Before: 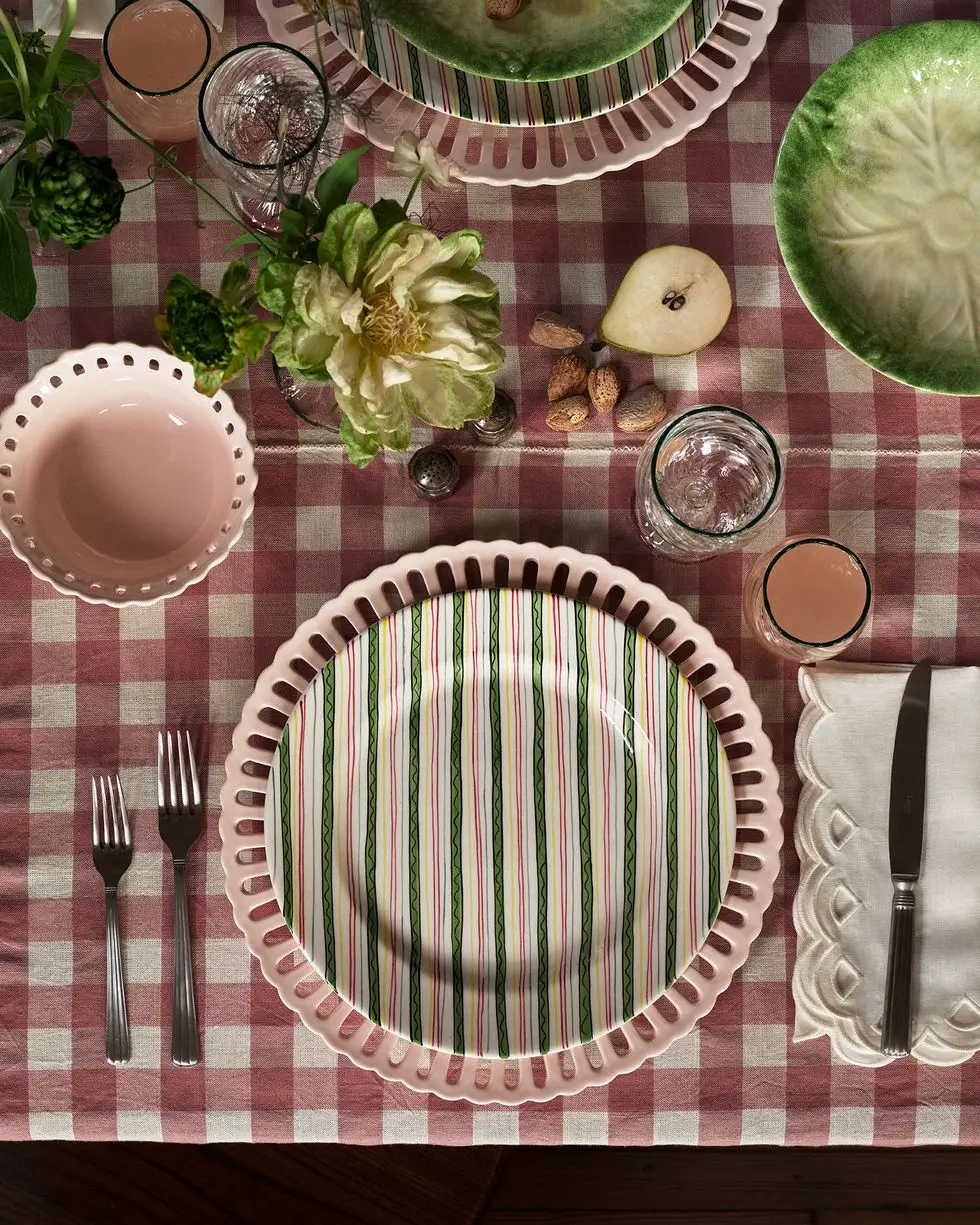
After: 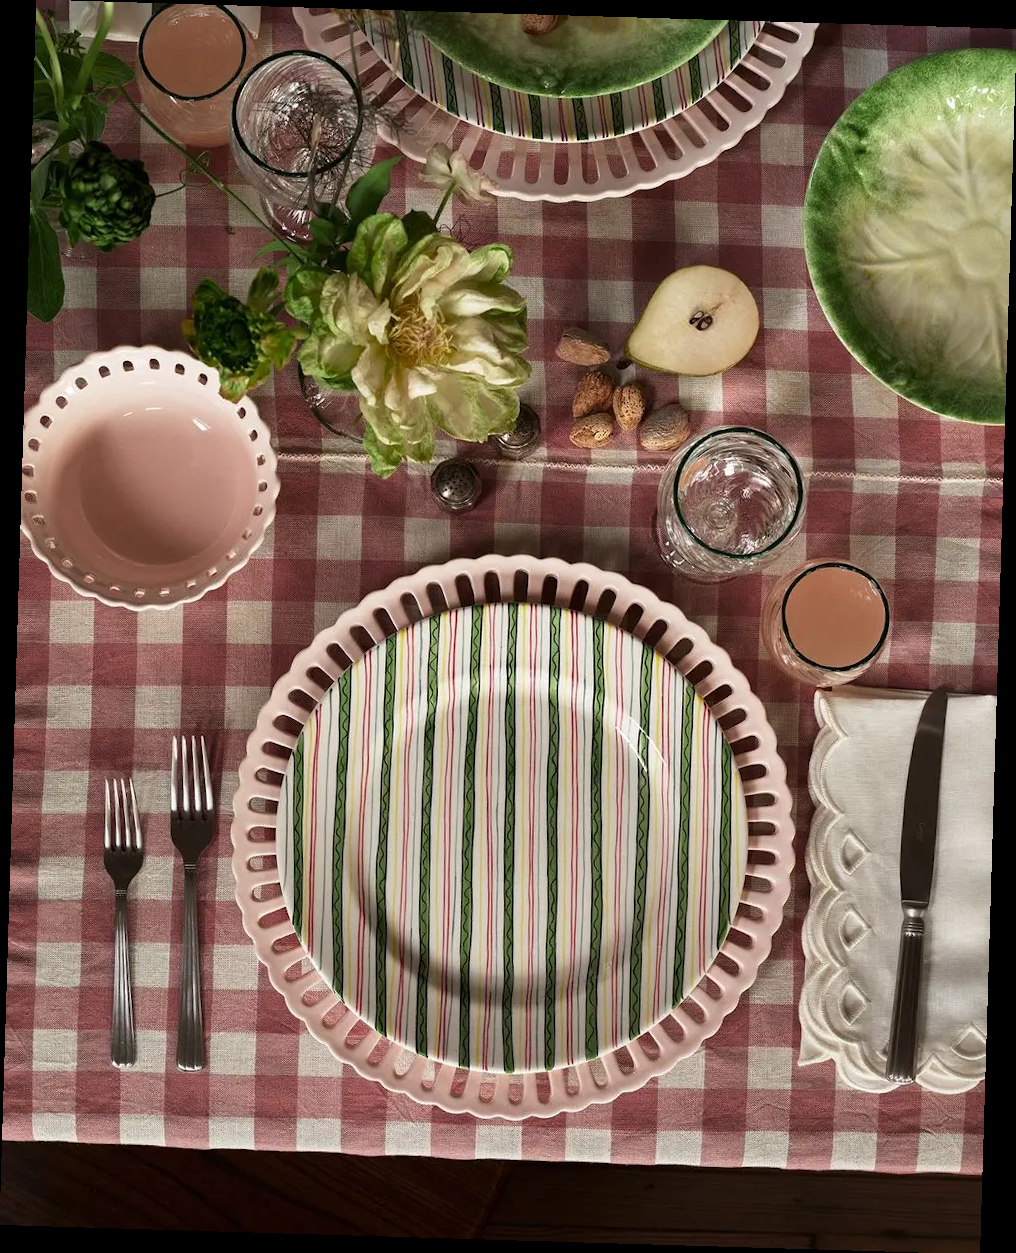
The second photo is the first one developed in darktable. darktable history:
rotate and perspective: rotation 1.72°, automatic cropping off
levels: levels [0, 0.499, 1]
